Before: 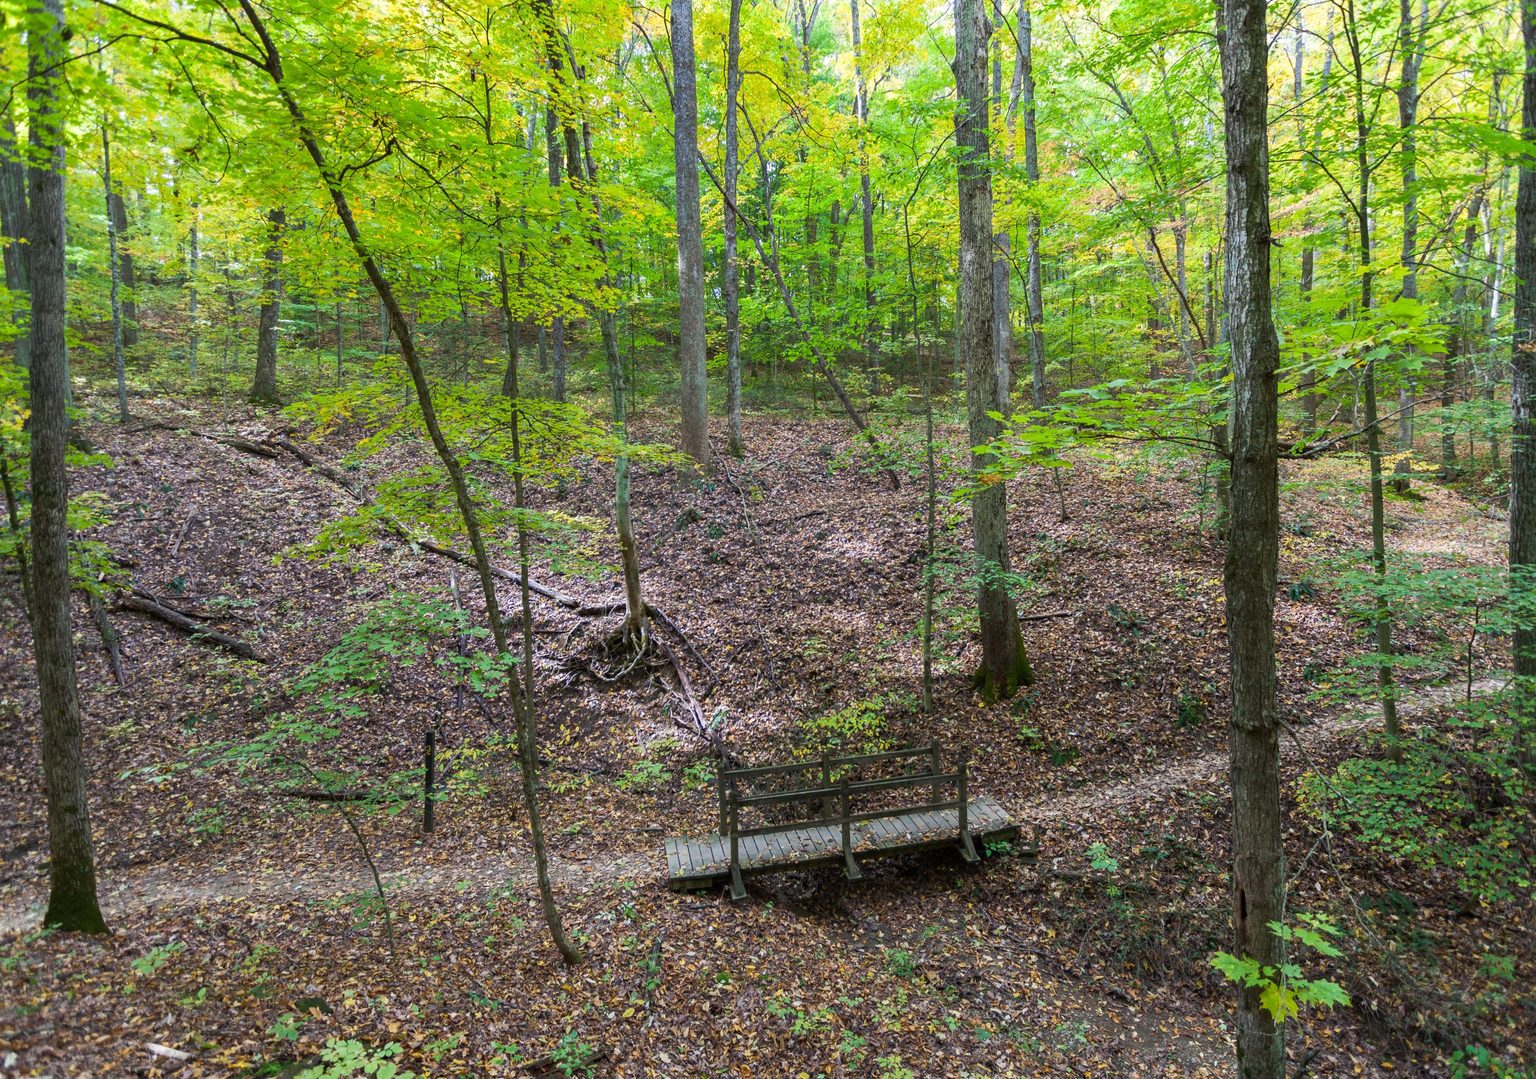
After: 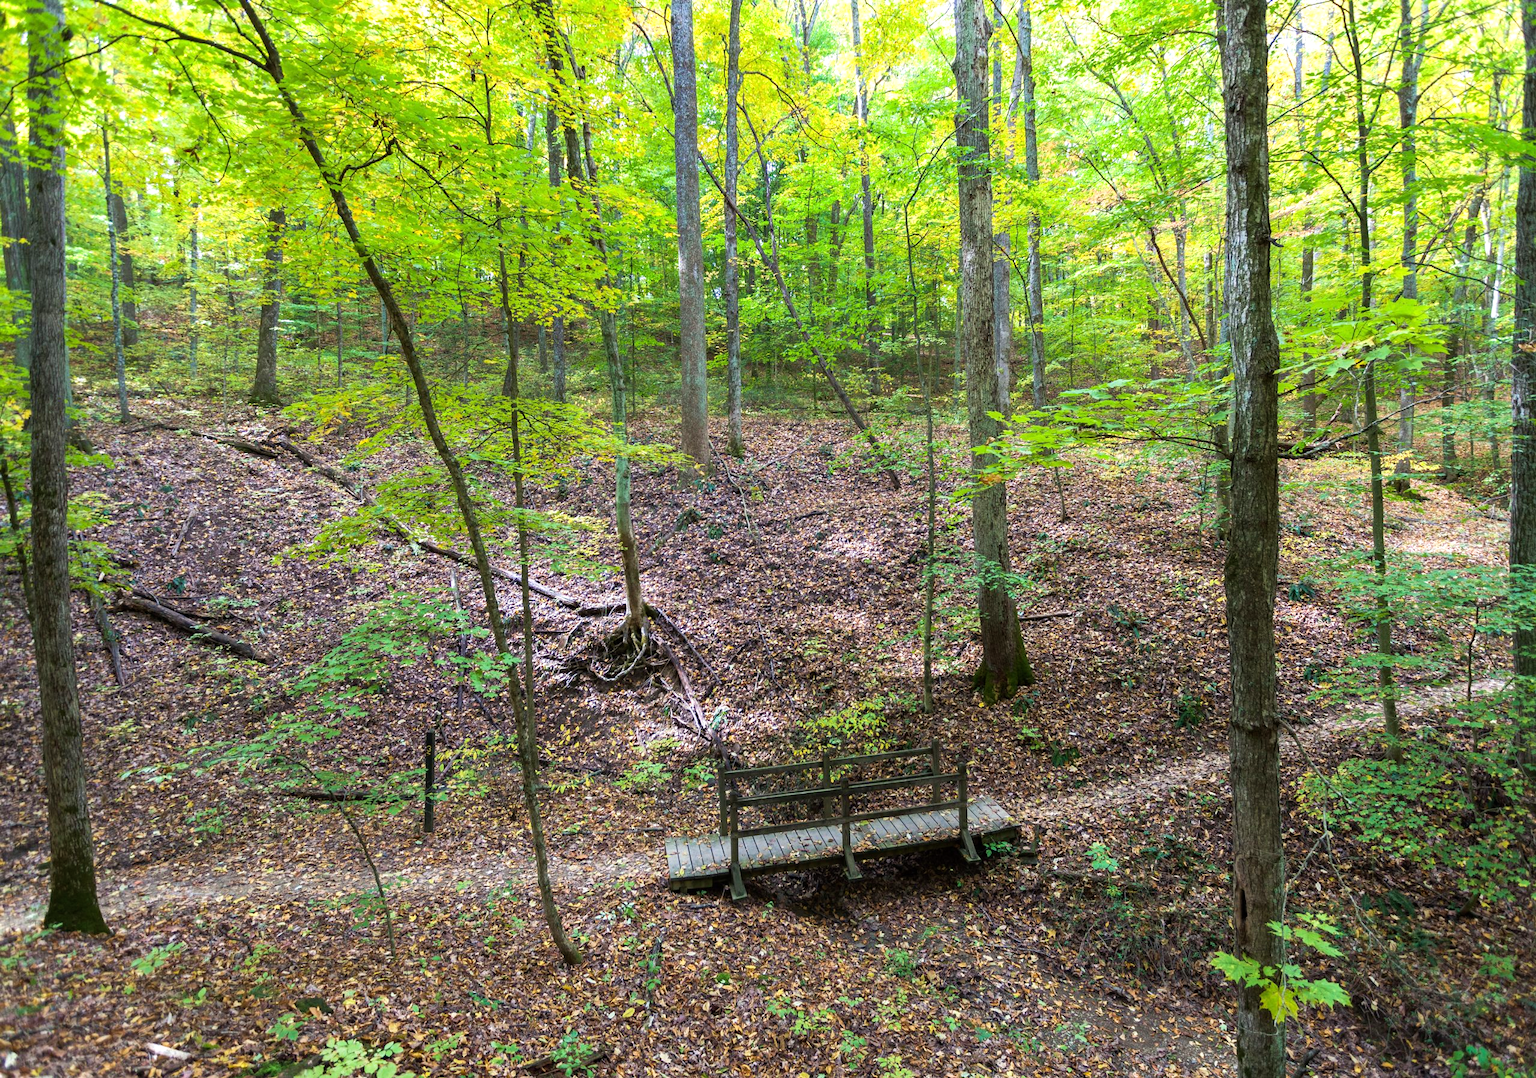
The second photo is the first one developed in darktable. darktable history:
tone equalizer: -8 EV -0.439 EV, -7 EV -0.427 EV, -6 EV -0.312 EV, -5 EV -0.22 EV, -3 EV 0.218 EV, -2 EV 0.321 EV, -1 EV 0.413 EV, +0 EV 0.401 EV
velvia: strength 21.14%
